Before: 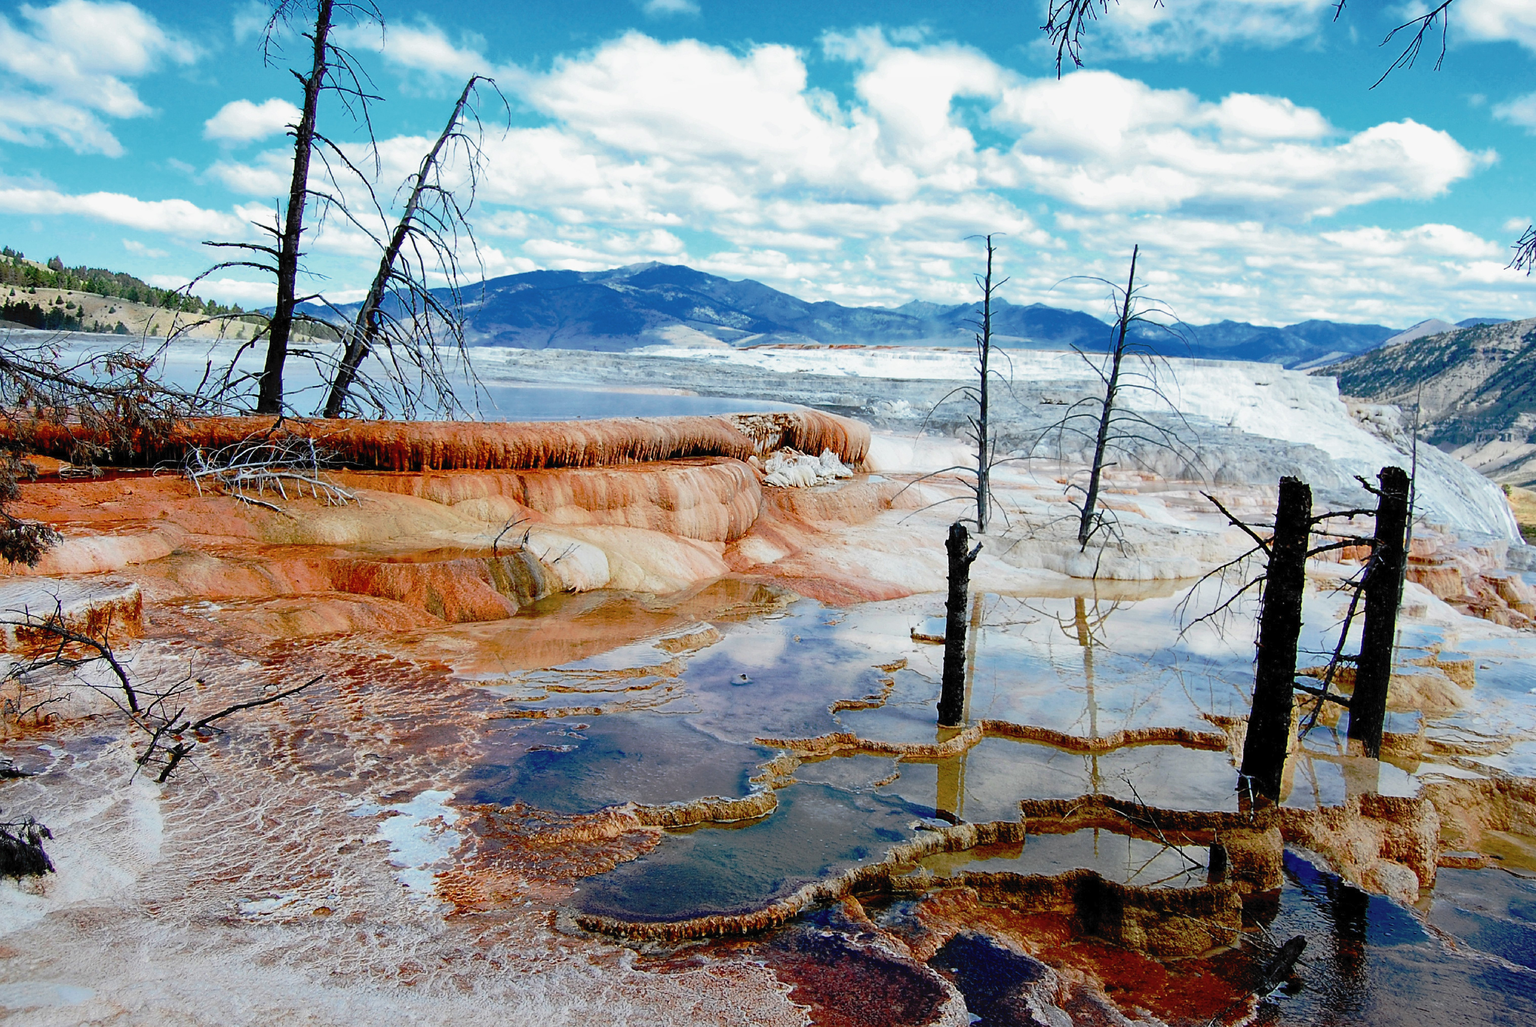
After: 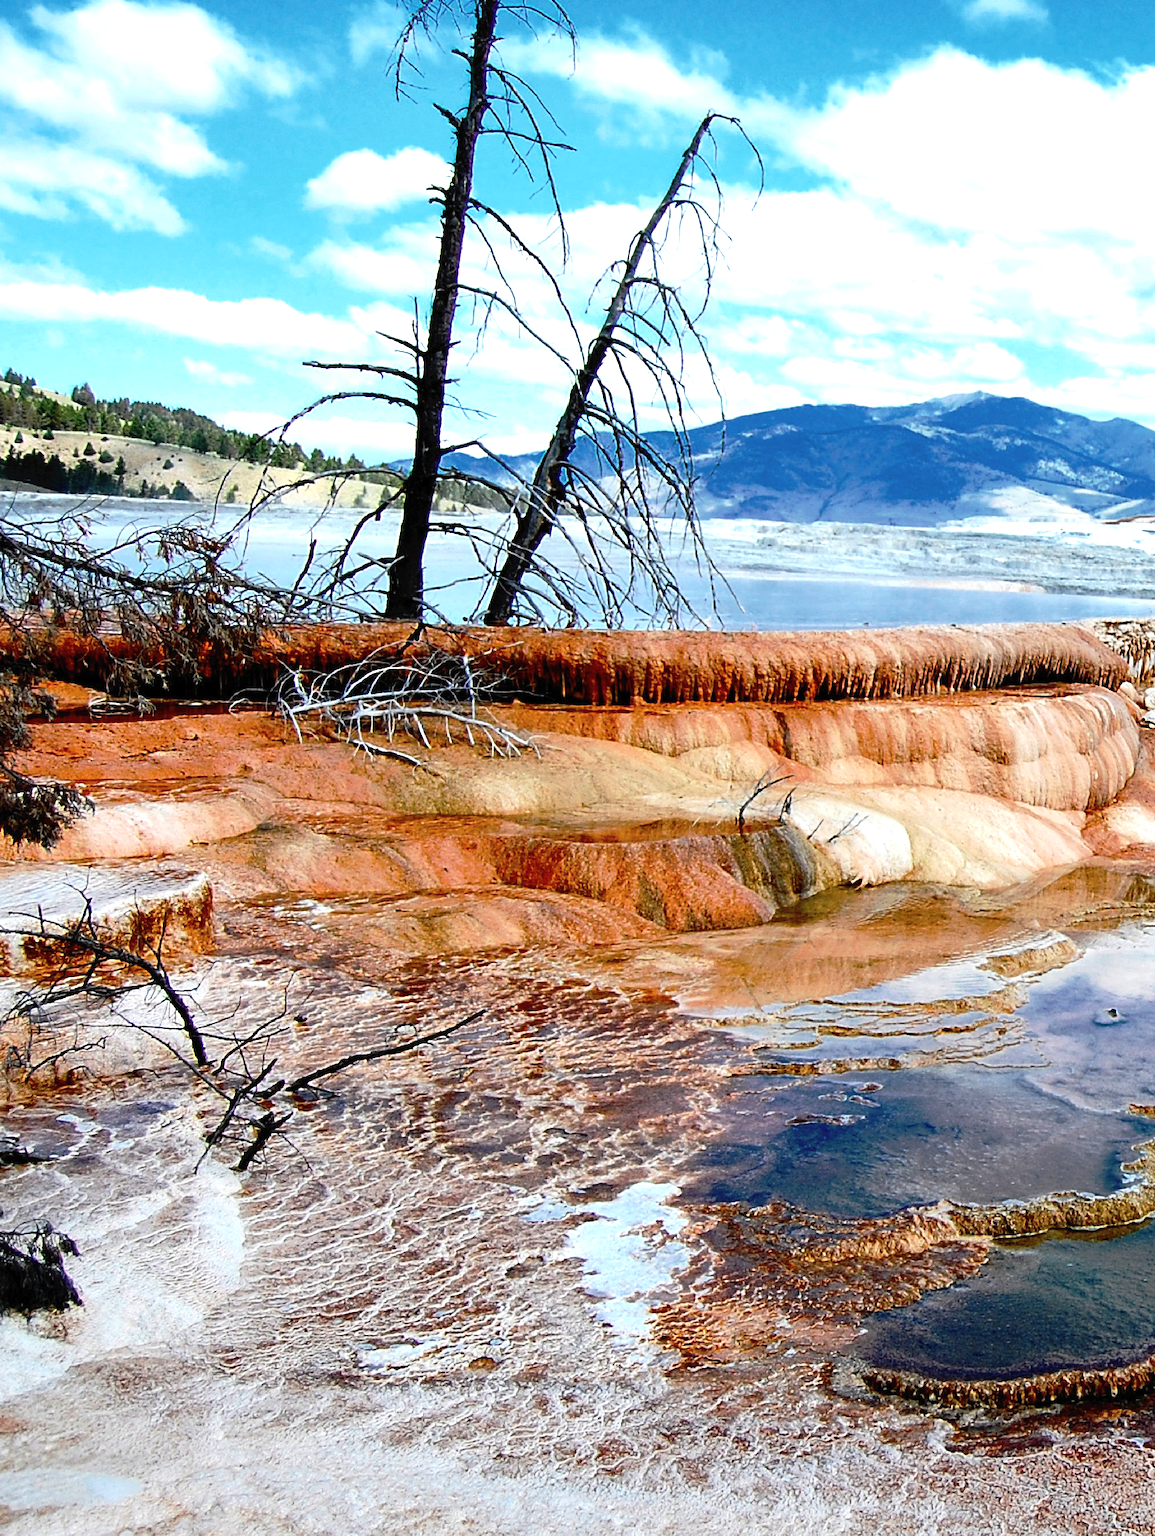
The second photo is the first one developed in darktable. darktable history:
tone equalizer: -8 EV -0.723 EV, -7 EV -0.668 EV, -6 EV -0.614 EV, -5 EV -0.371 EV, -3 EV 0.388 EV, -2 EV 0.6 EV, -1 EV 0.684 EV, +0 EV 0.774 EV, edges refinement/feathering 500, mask exposure compensation -1.57 EV, preserve details no
crop and rotate: left 0.008%, top 0%, right 49.707%
